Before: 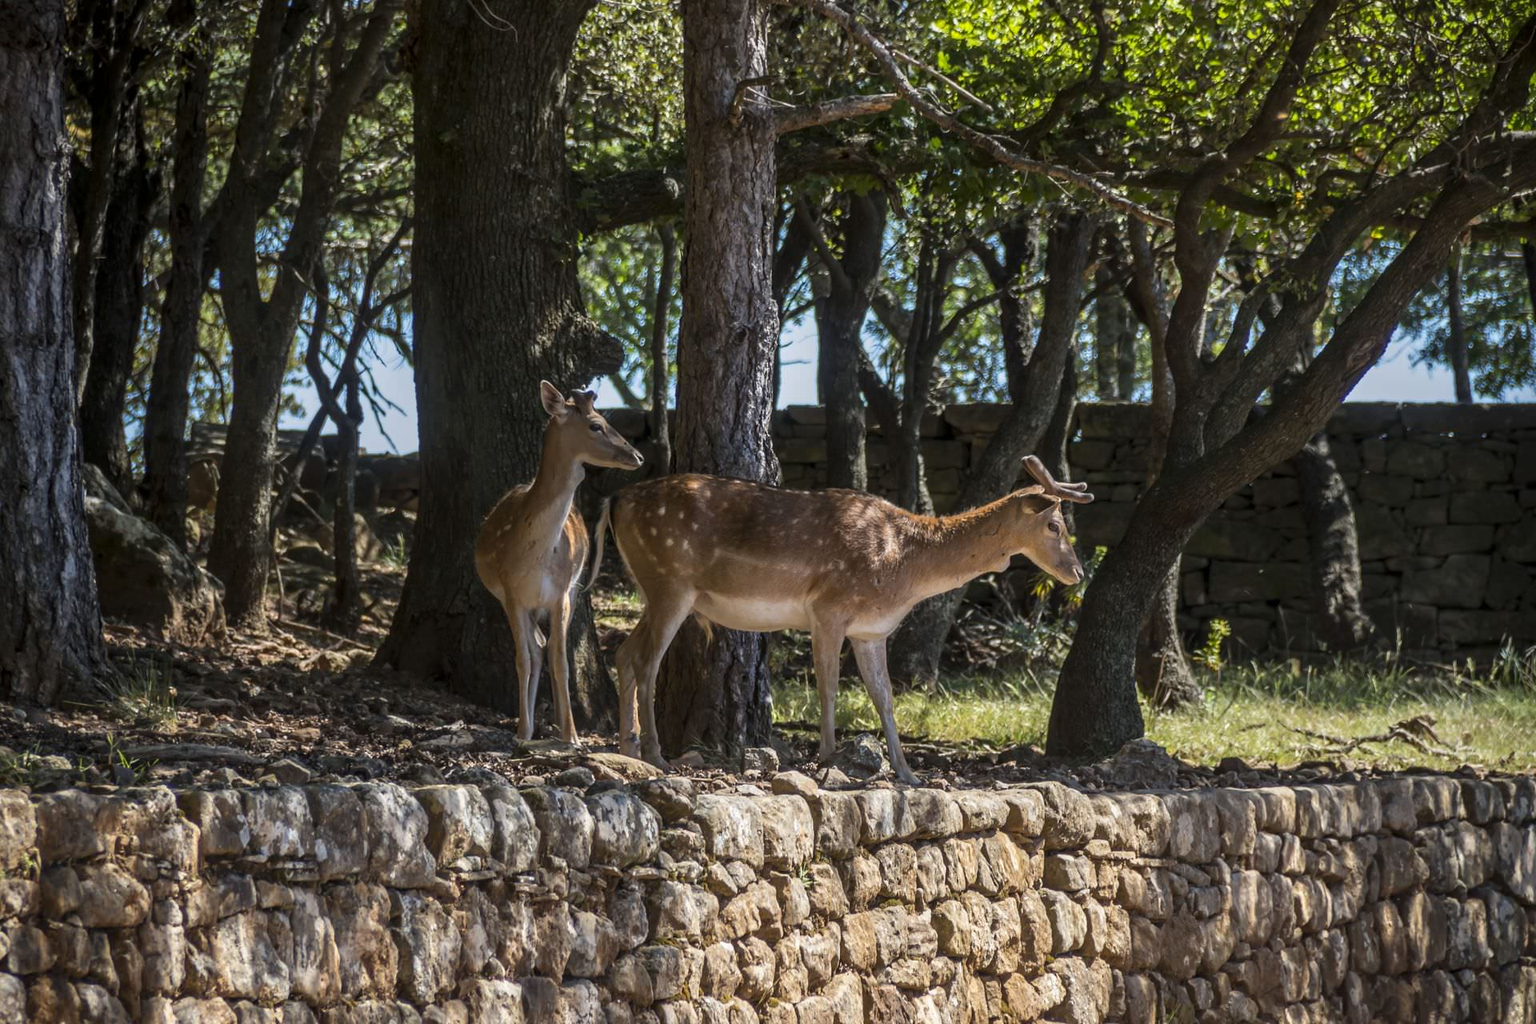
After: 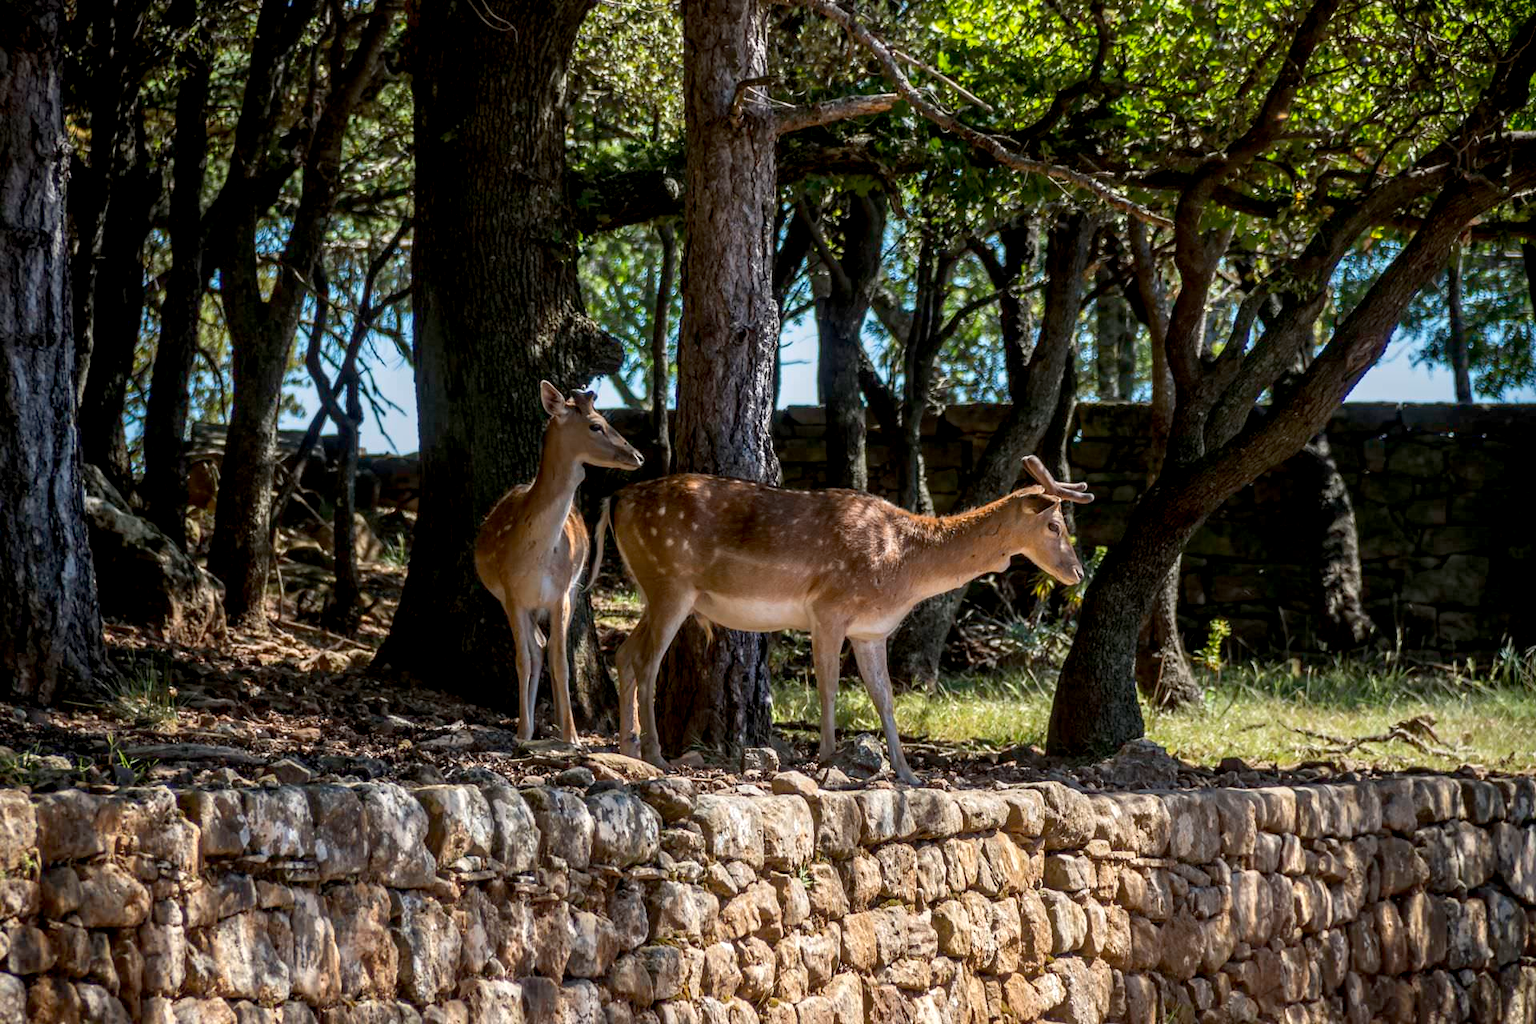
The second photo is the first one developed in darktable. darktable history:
exposure: black level correction 0.007, exposure 0.159 EV, compensate highlight preservation false
